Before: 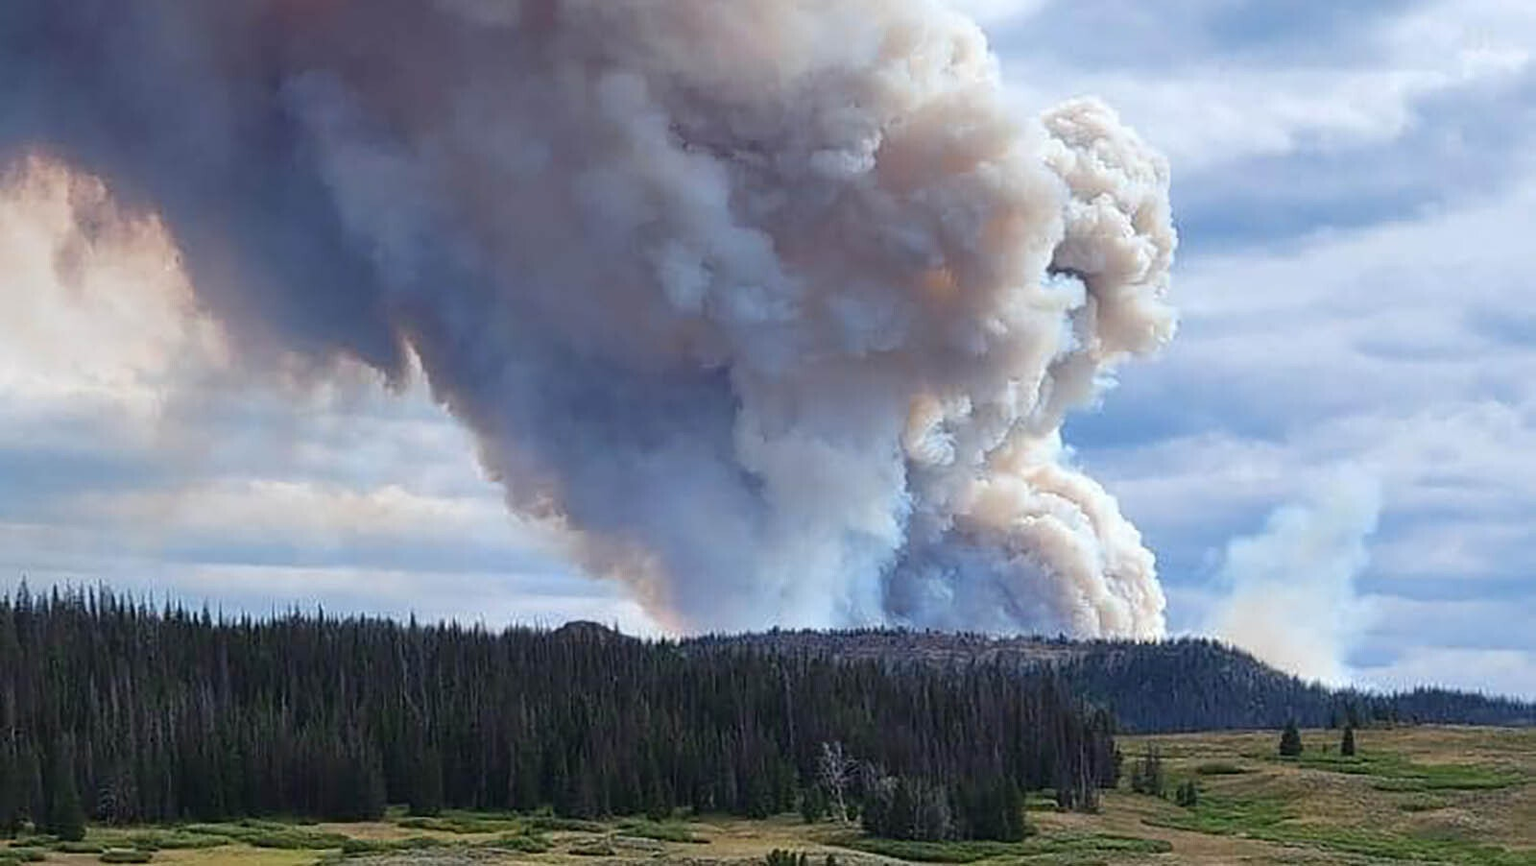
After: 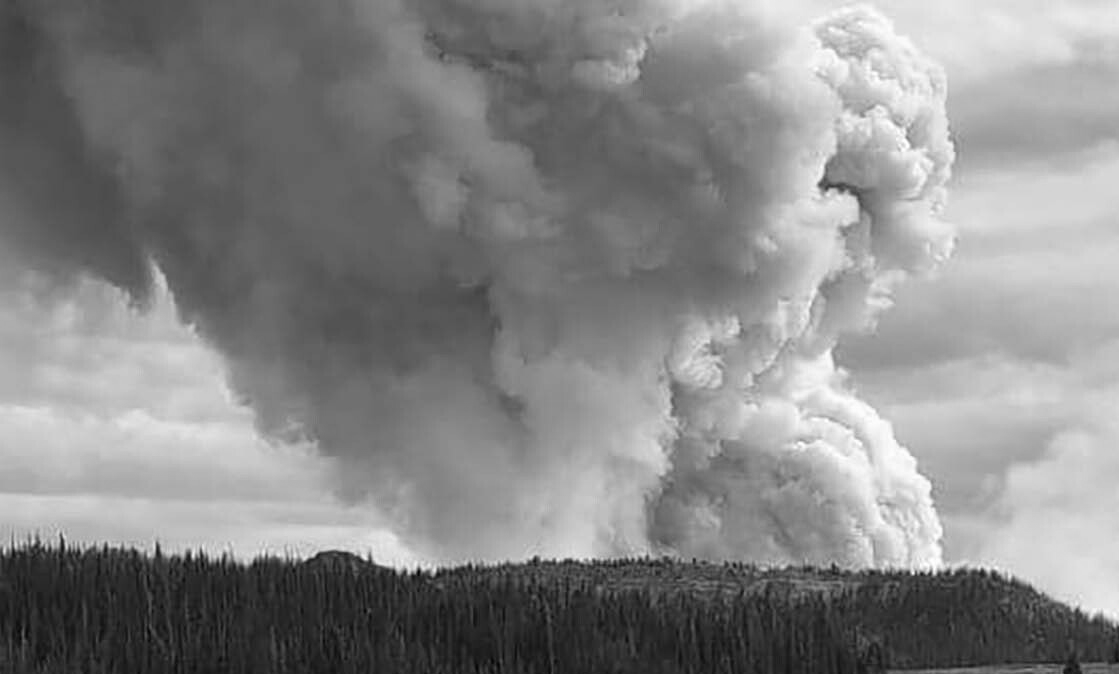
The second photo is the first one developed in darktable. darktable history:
monochrome: on, module defaults
crop and rotate: left 17.046%, top 10.659%, right 12.989%, bottom 14.553%
